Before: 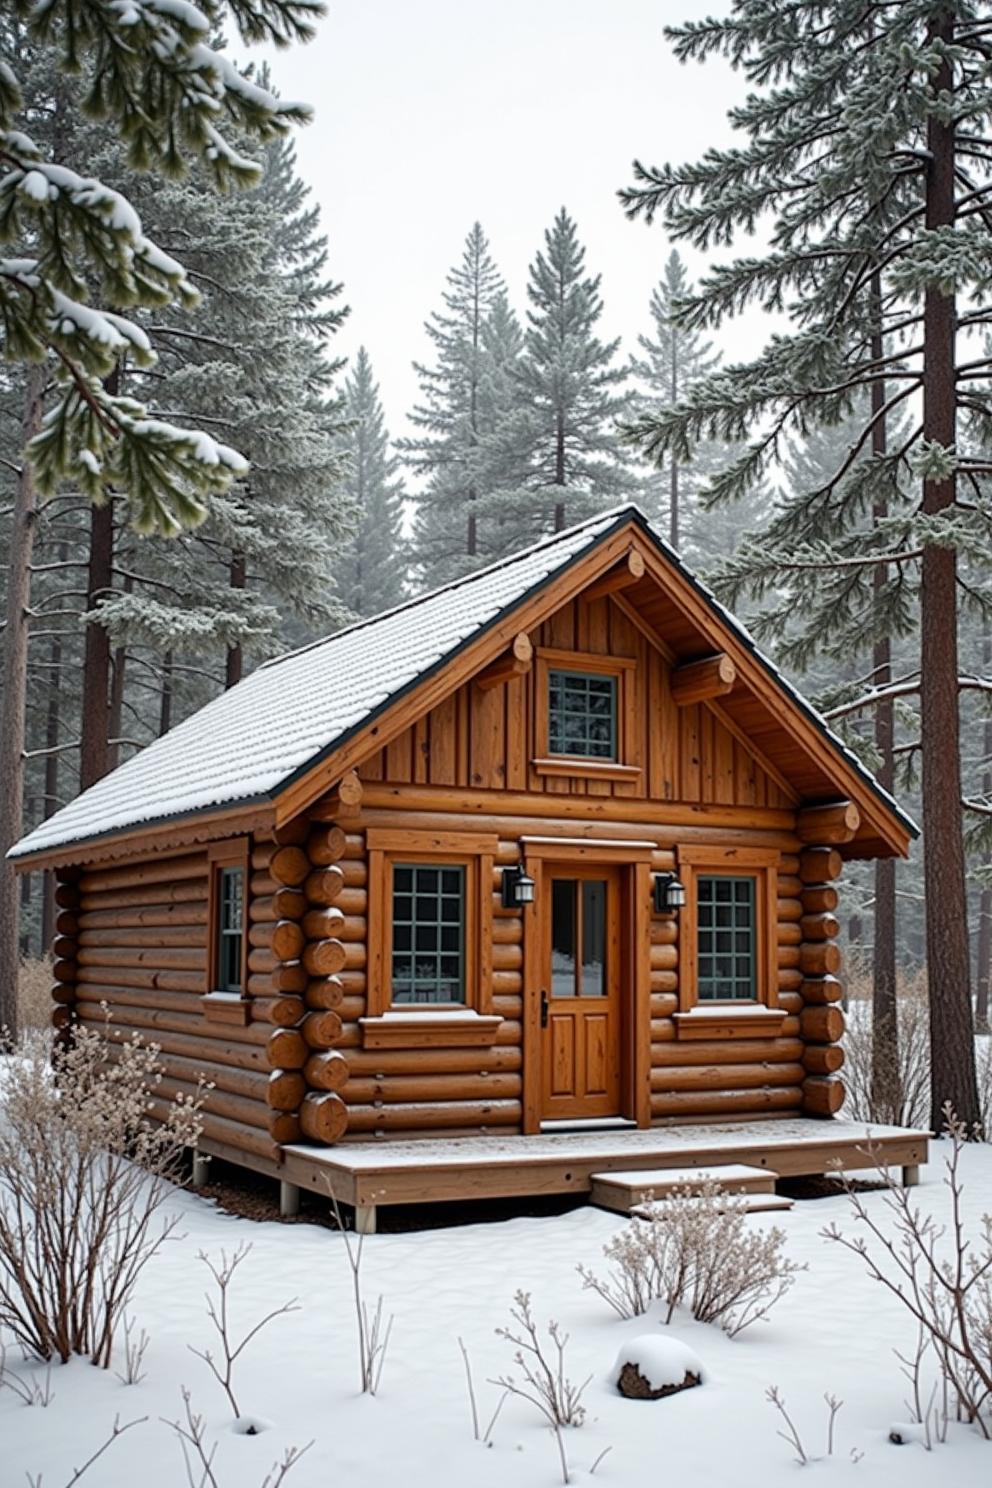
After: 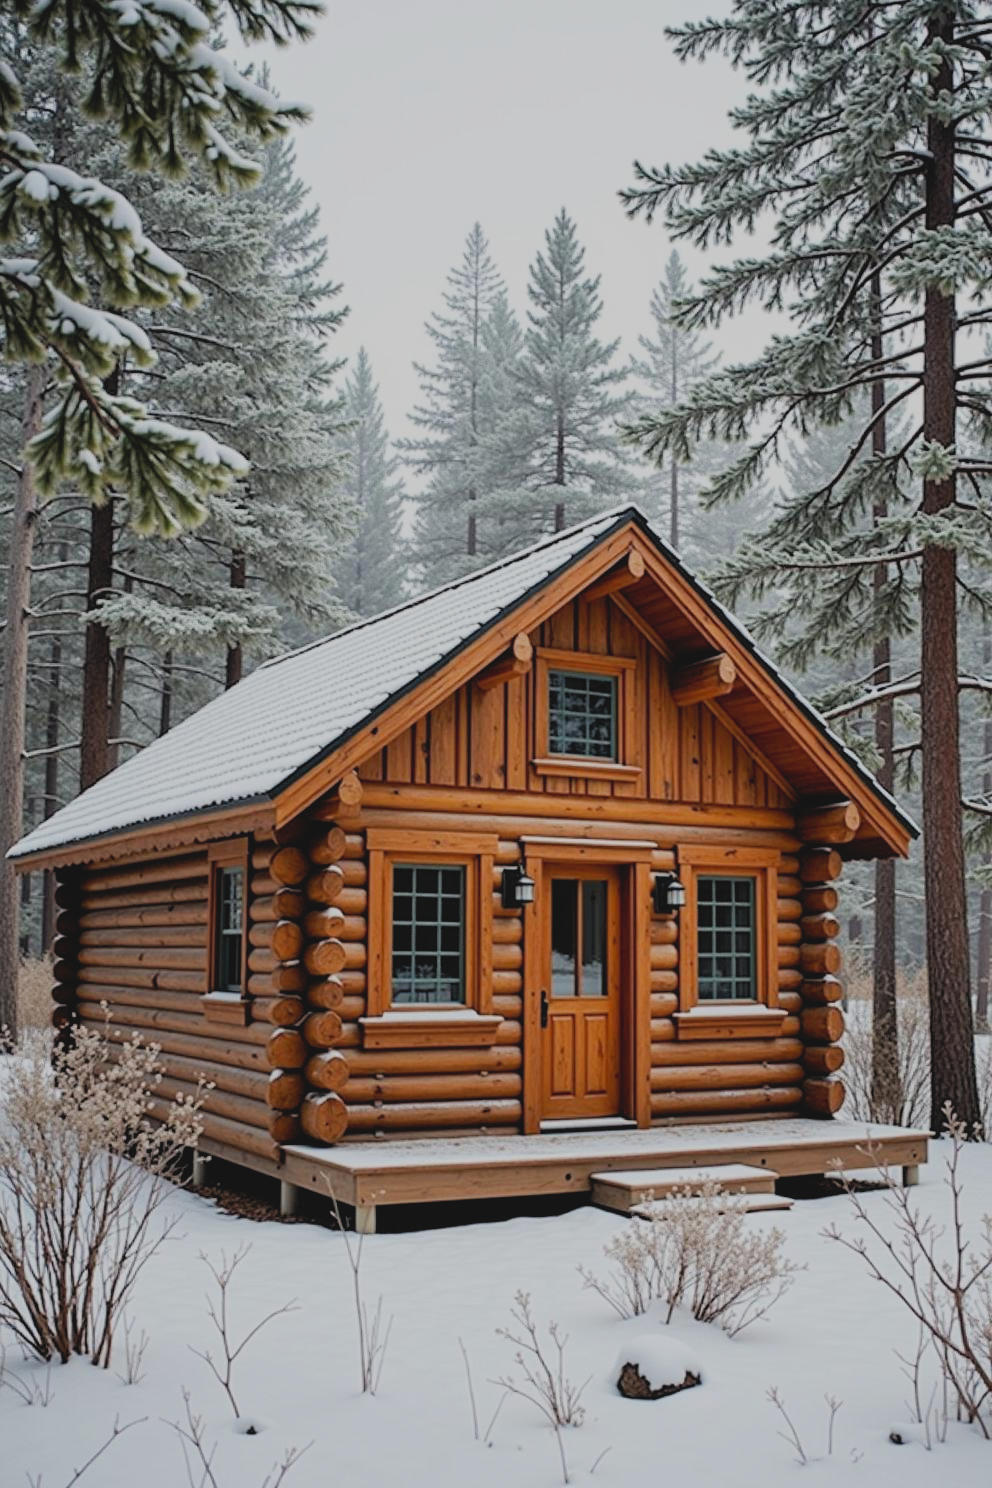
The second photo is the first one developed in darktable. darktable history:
filmic rgb: black relative exposure -6.98 EV, white relative exposure 5.61 EV, threshold 5.99 EV, hardness 2.86, iterations of high-quality reconstruction 10, enable highlight reconstruction true
contrast brightness saturation: contrast -0.103, brightness 0.051, saturation 0.077
